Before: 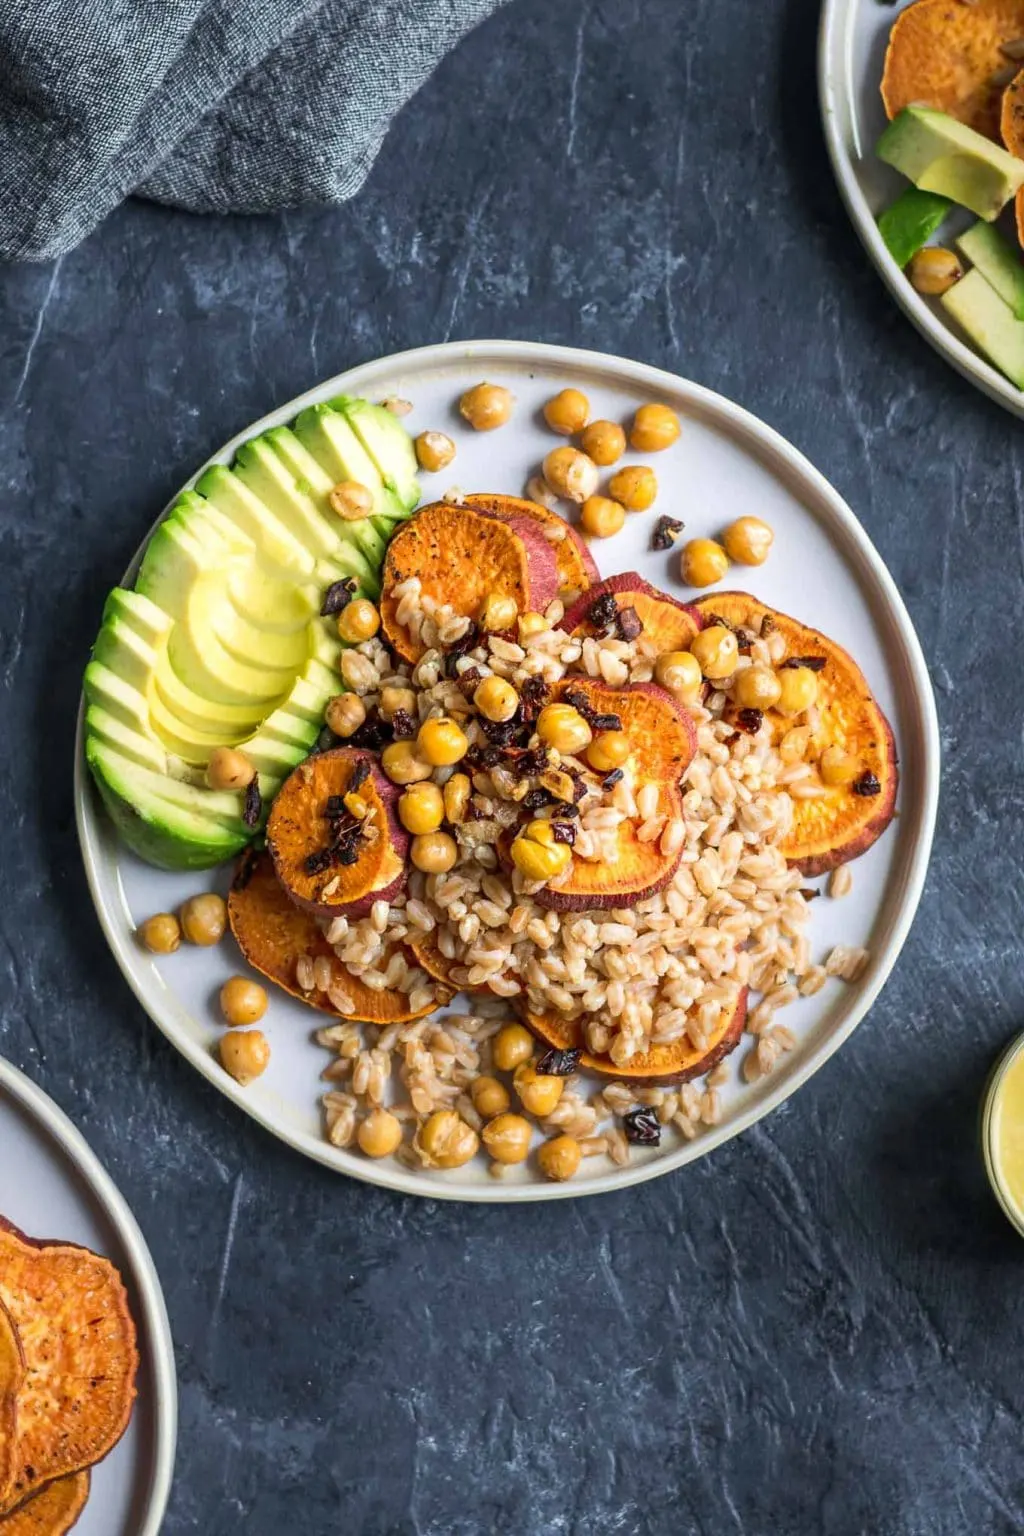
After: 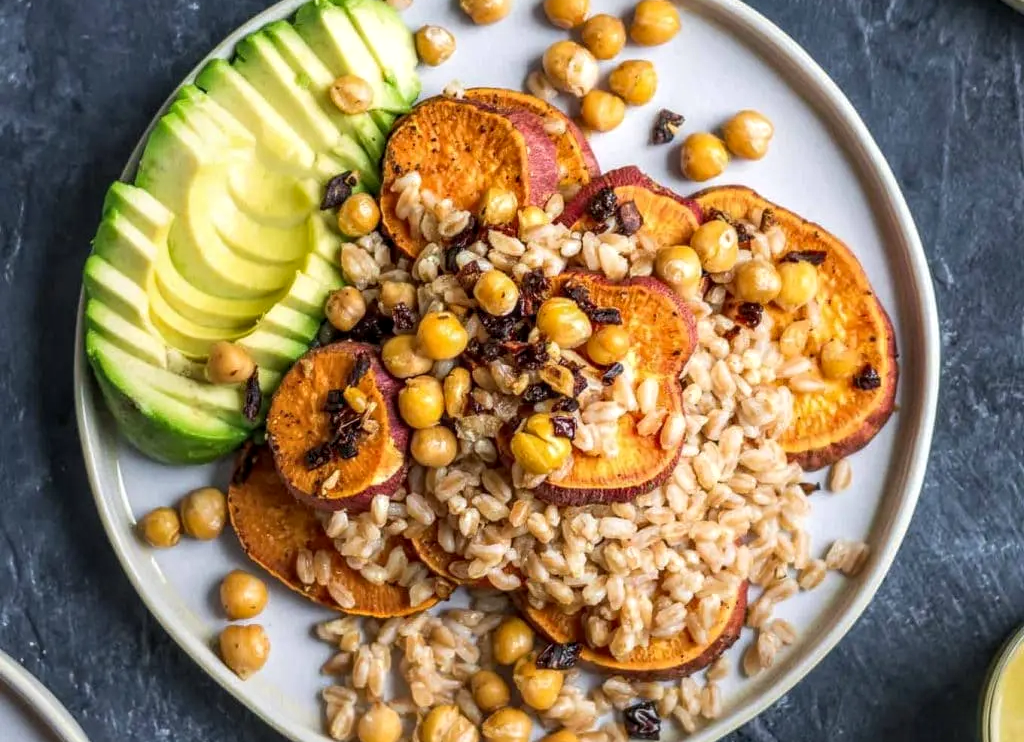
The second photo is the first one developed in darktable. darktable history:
local contrast: on, module defaults
crop and rotate: top 26.457%, bottom 25.173%
